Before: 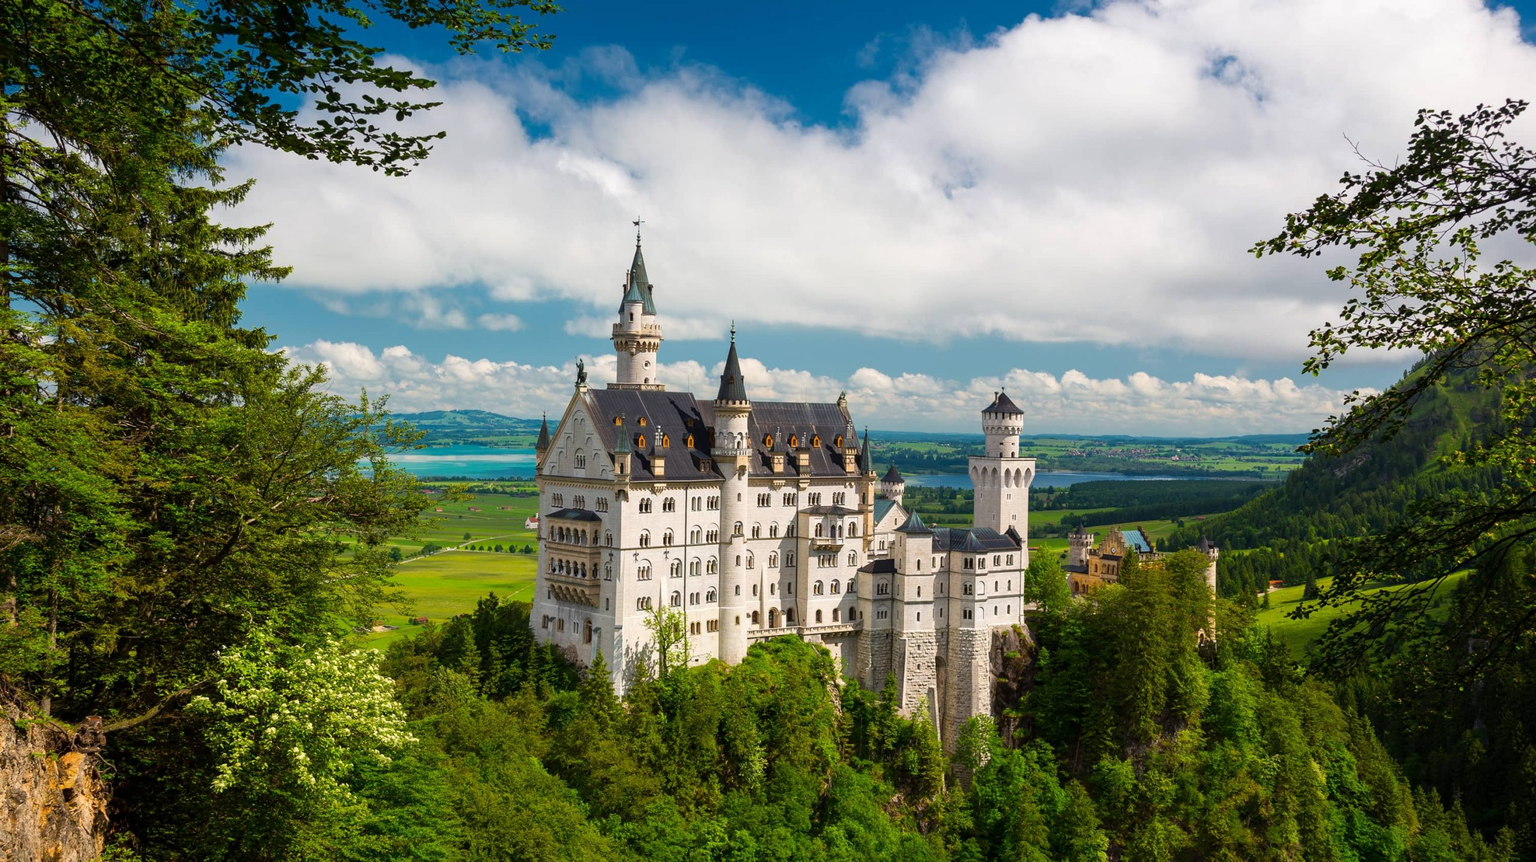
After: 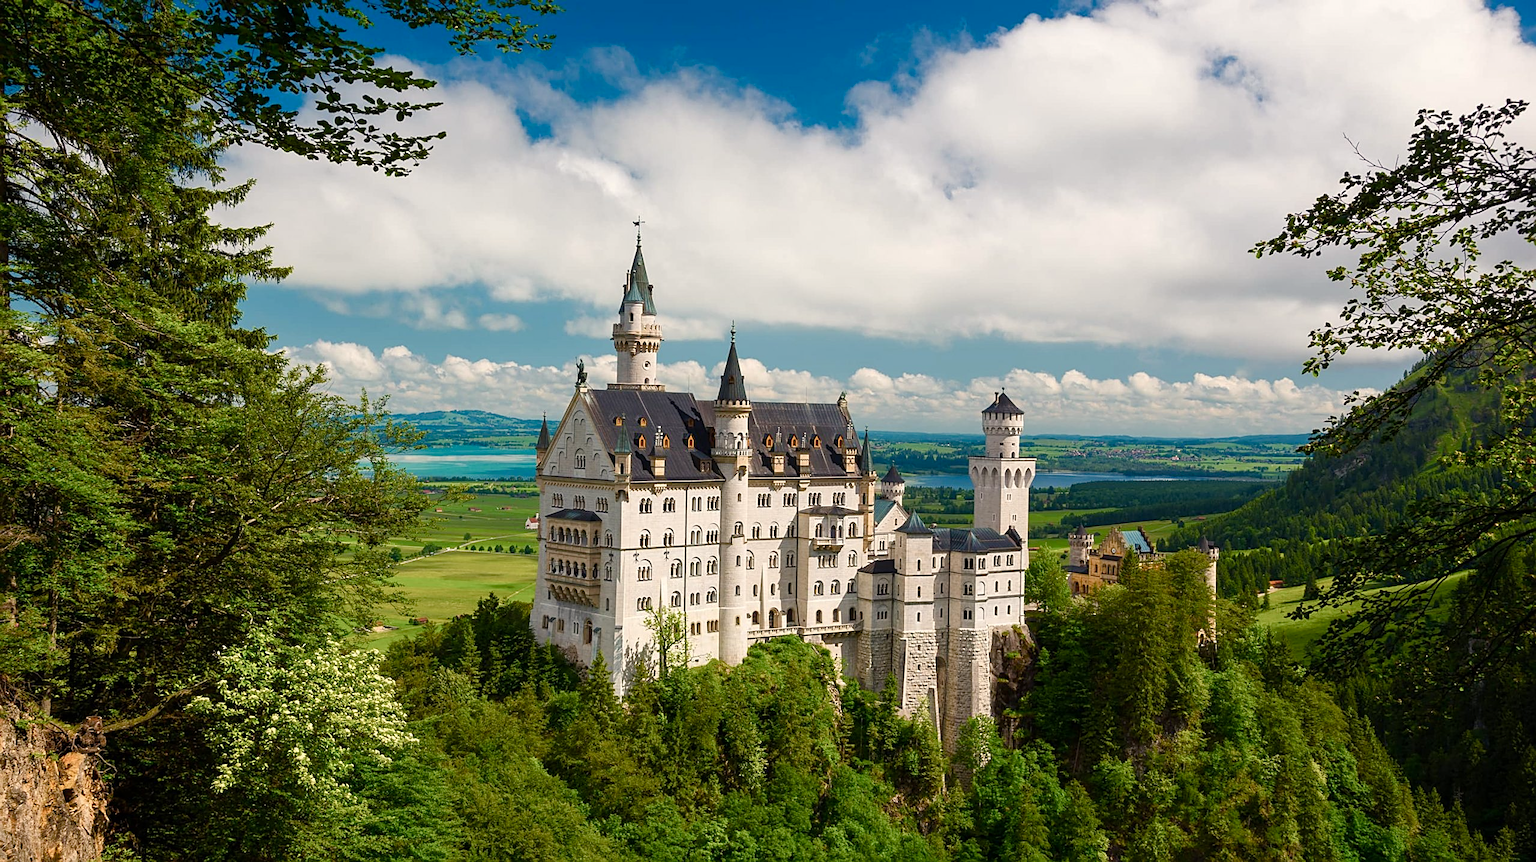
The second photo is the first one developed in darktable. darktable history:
sharpen: on, module defaults
color balance rgb: highlights gain › chroma 2.083%, highlights gain › hue 75°, perceptual saturation grading › global saturation -10.397%, perceptual saturation grading › highlights -27.334%, perceptual saturation grading › shadows 20.679%, global vibrance 32.567%
